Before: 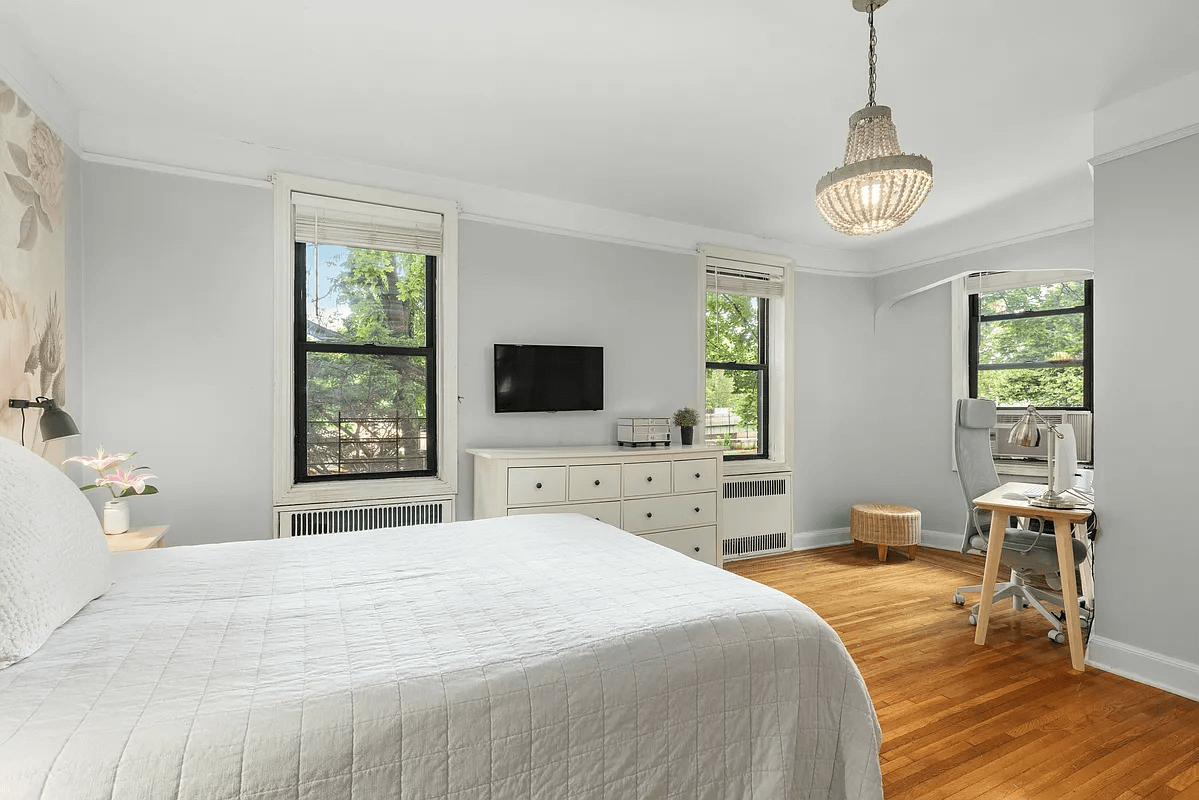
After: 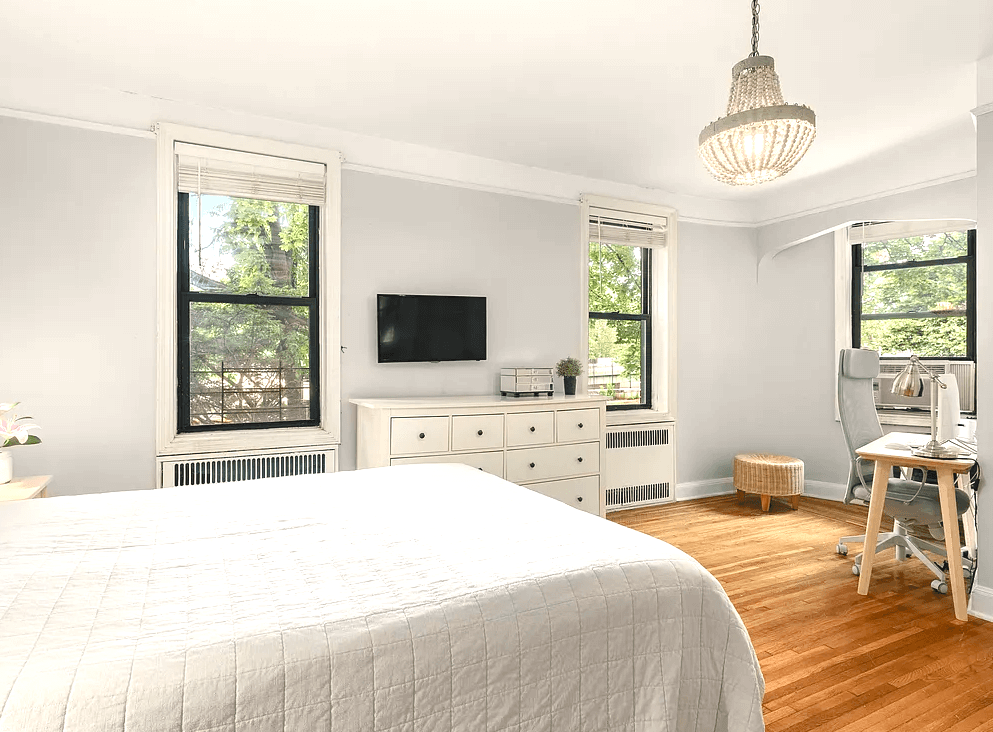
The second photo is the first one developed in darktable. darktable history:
crop: left 9.807%, top 6.259%, right 7.334%, bottom 2.177%
color balance rgb: shadows lift › chroma 2%, shadows lift › hue 250°, power › hue 326.4°, highlights gain › chroma 2%, highlights gain › hue 64.8°, global offset › luminance 0.5%, global offset › hue 58.8°, perceptual saturation grading › highlights -25%, perceptual saturation grading › shadows 30%, global vibrance 15%
exposure: exposure 0.559 EV, compensate highlight preservation false
